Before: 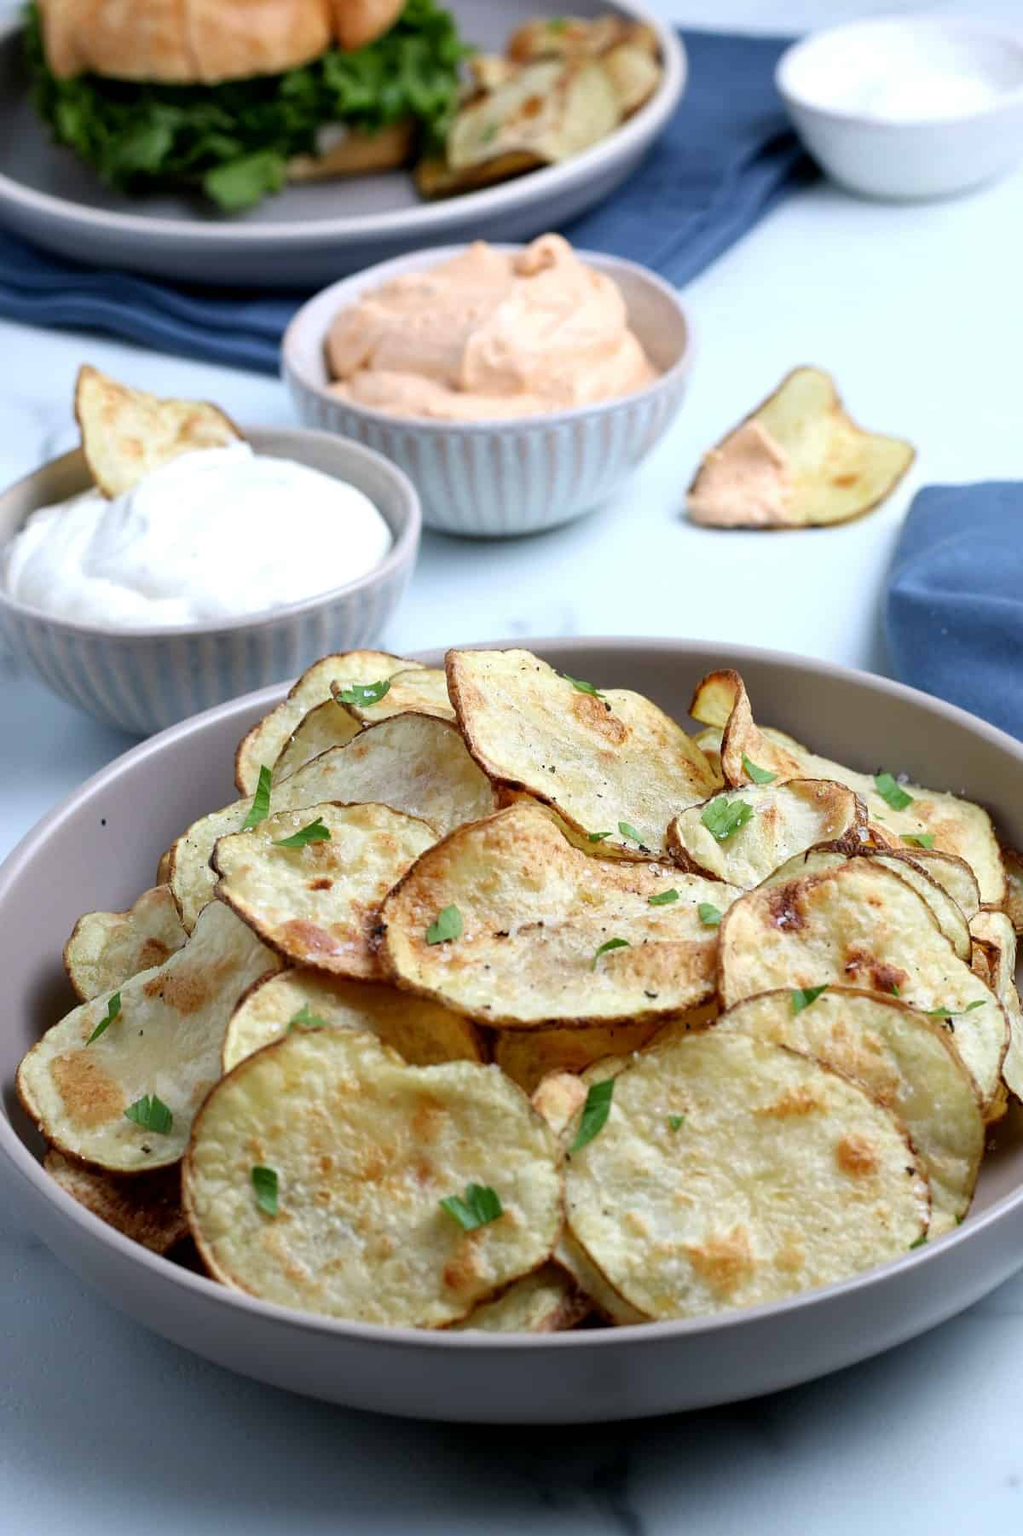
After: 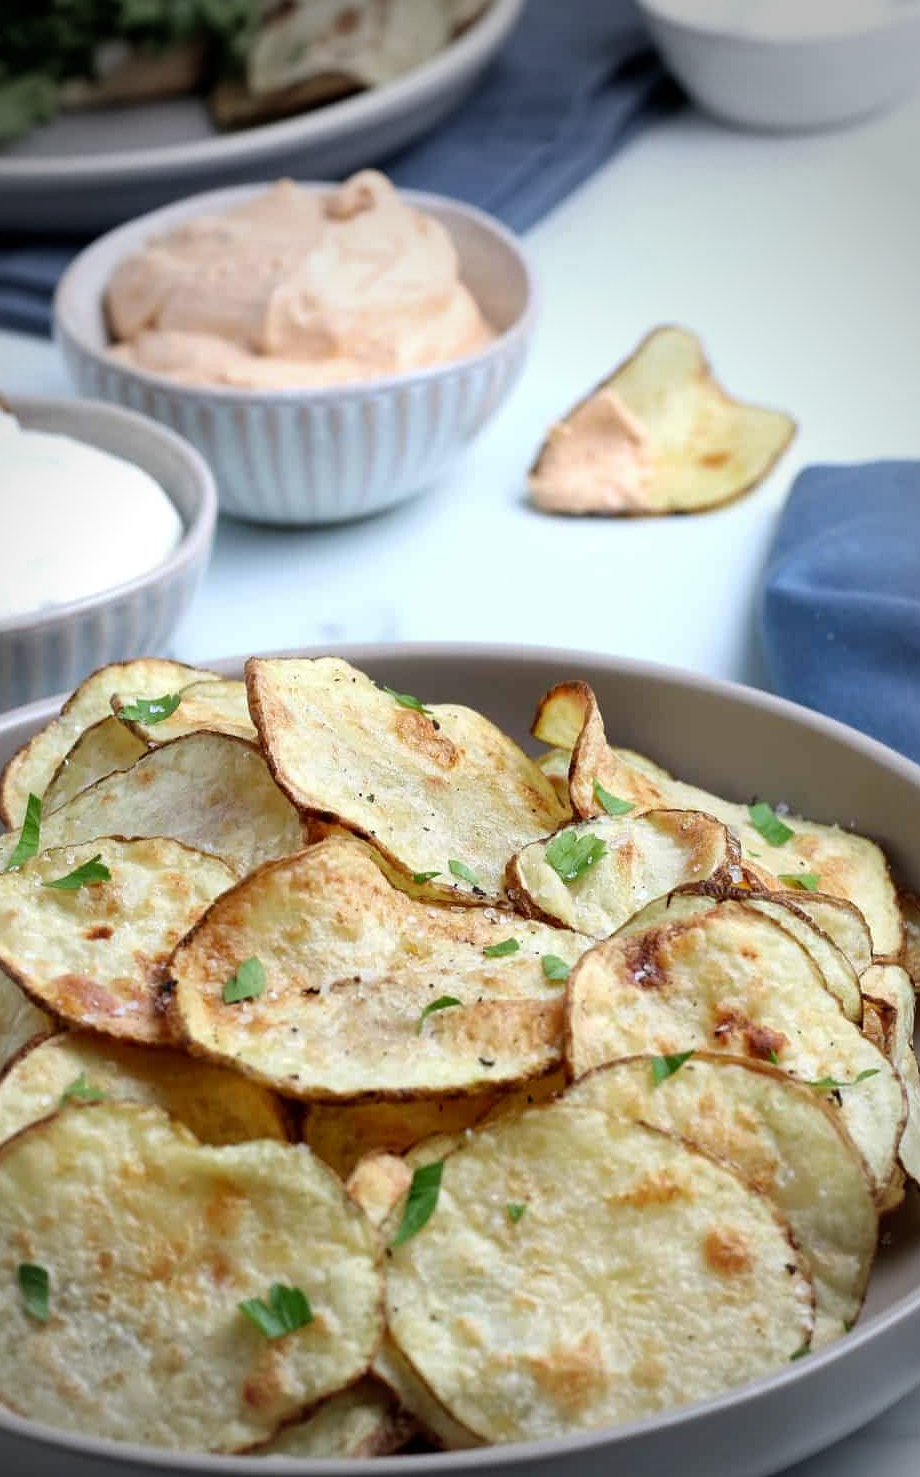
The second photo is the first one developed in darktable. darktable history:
crop: left 23.095%, top 5.827%, bottom 11.854%
vignetting: fall-off start 64.63%, center (-0.034, 0.148), width/height ratio 0.881
